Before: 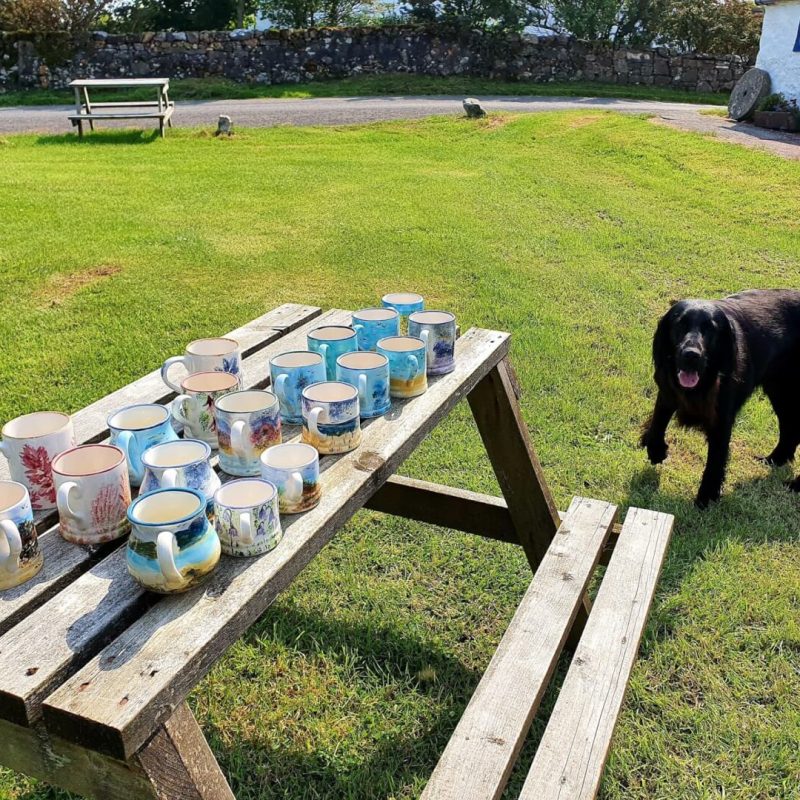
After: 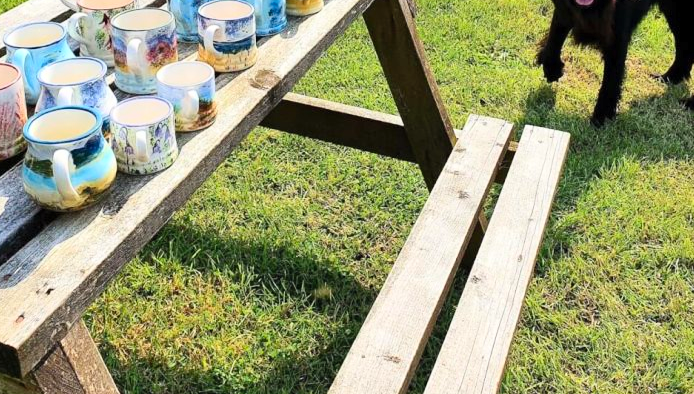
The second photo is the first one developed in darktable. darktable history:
contrast brightness saturation: contrast 0.2, brightness 0.166, saturation 0.226
crop and rotate: left 13.229%, top 47.802%, bottom 2.942%
